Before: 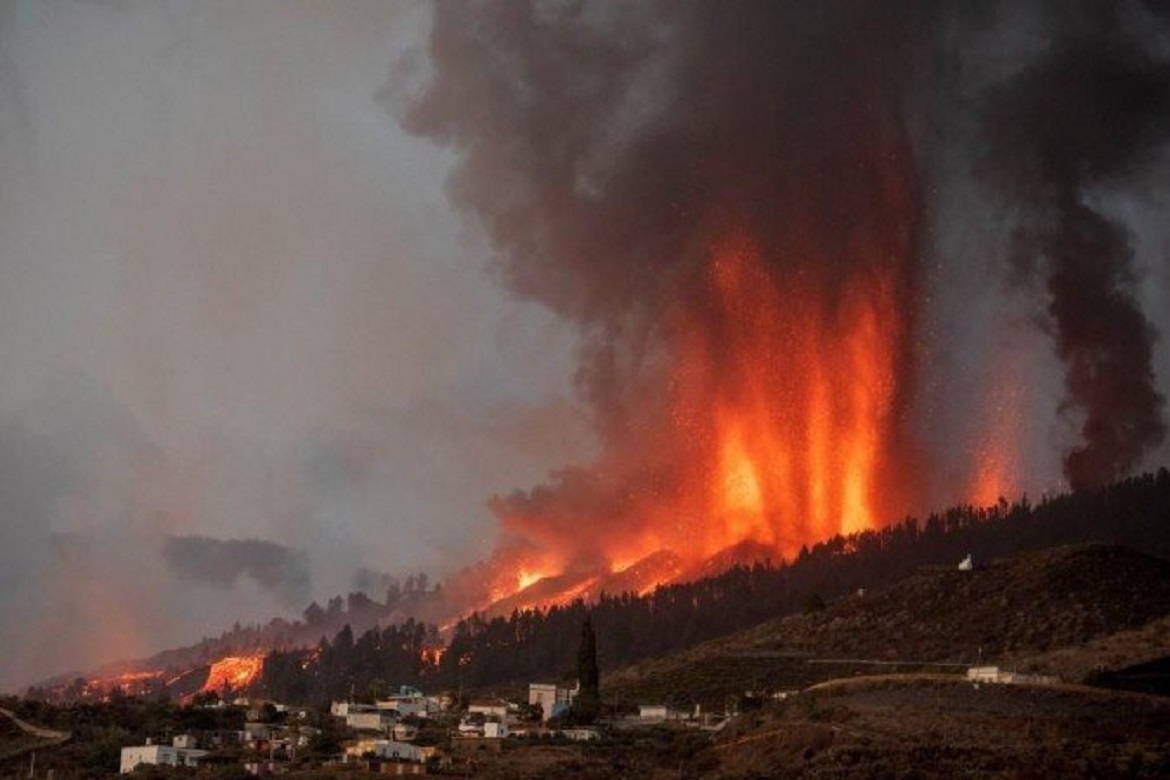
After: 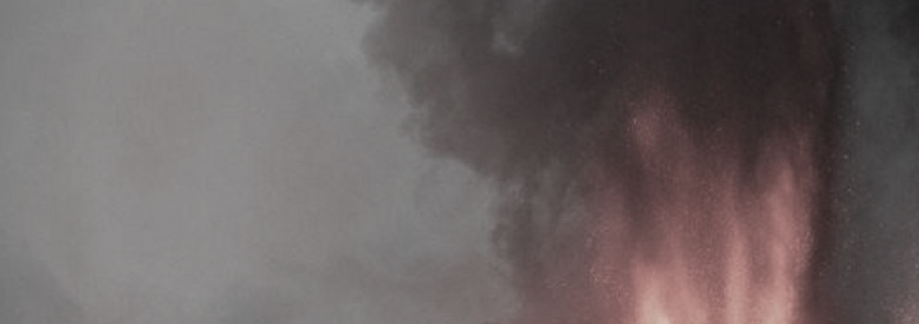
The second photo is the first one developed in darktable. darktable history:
color contrast: green-magenta contrast 0.3, blue-yellow contrast 0.15
crop: left 7.036%, top 18.398%, right 14.379%, bottom 40.043%
vignetting: fall-off radius 45%, brightness -0.33
